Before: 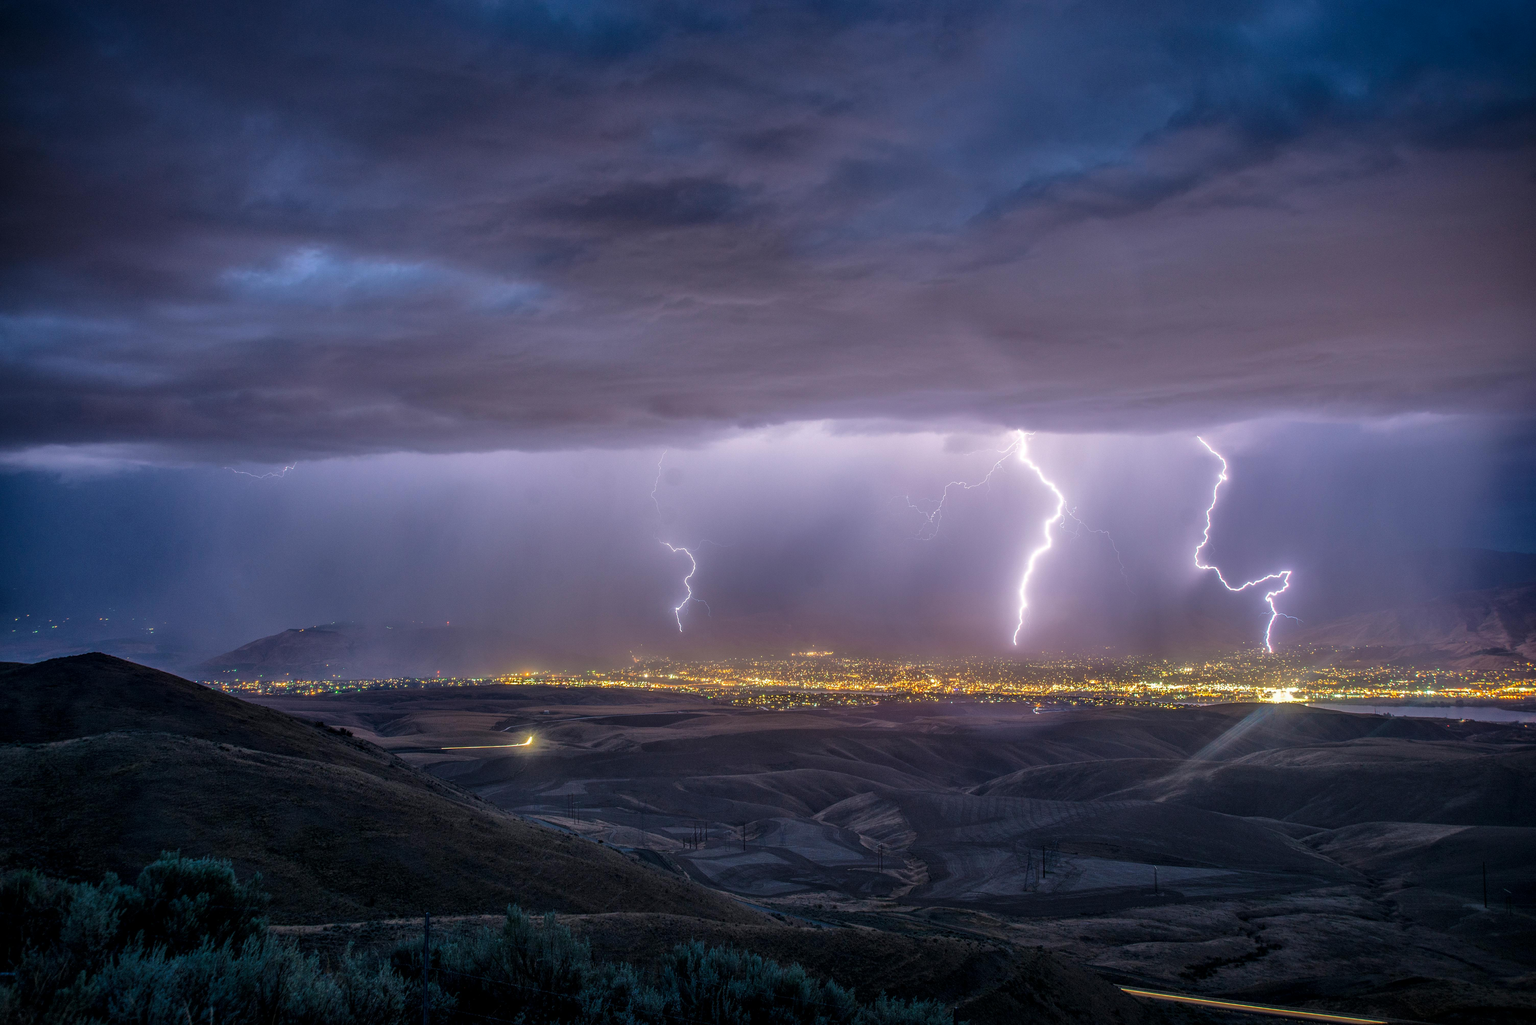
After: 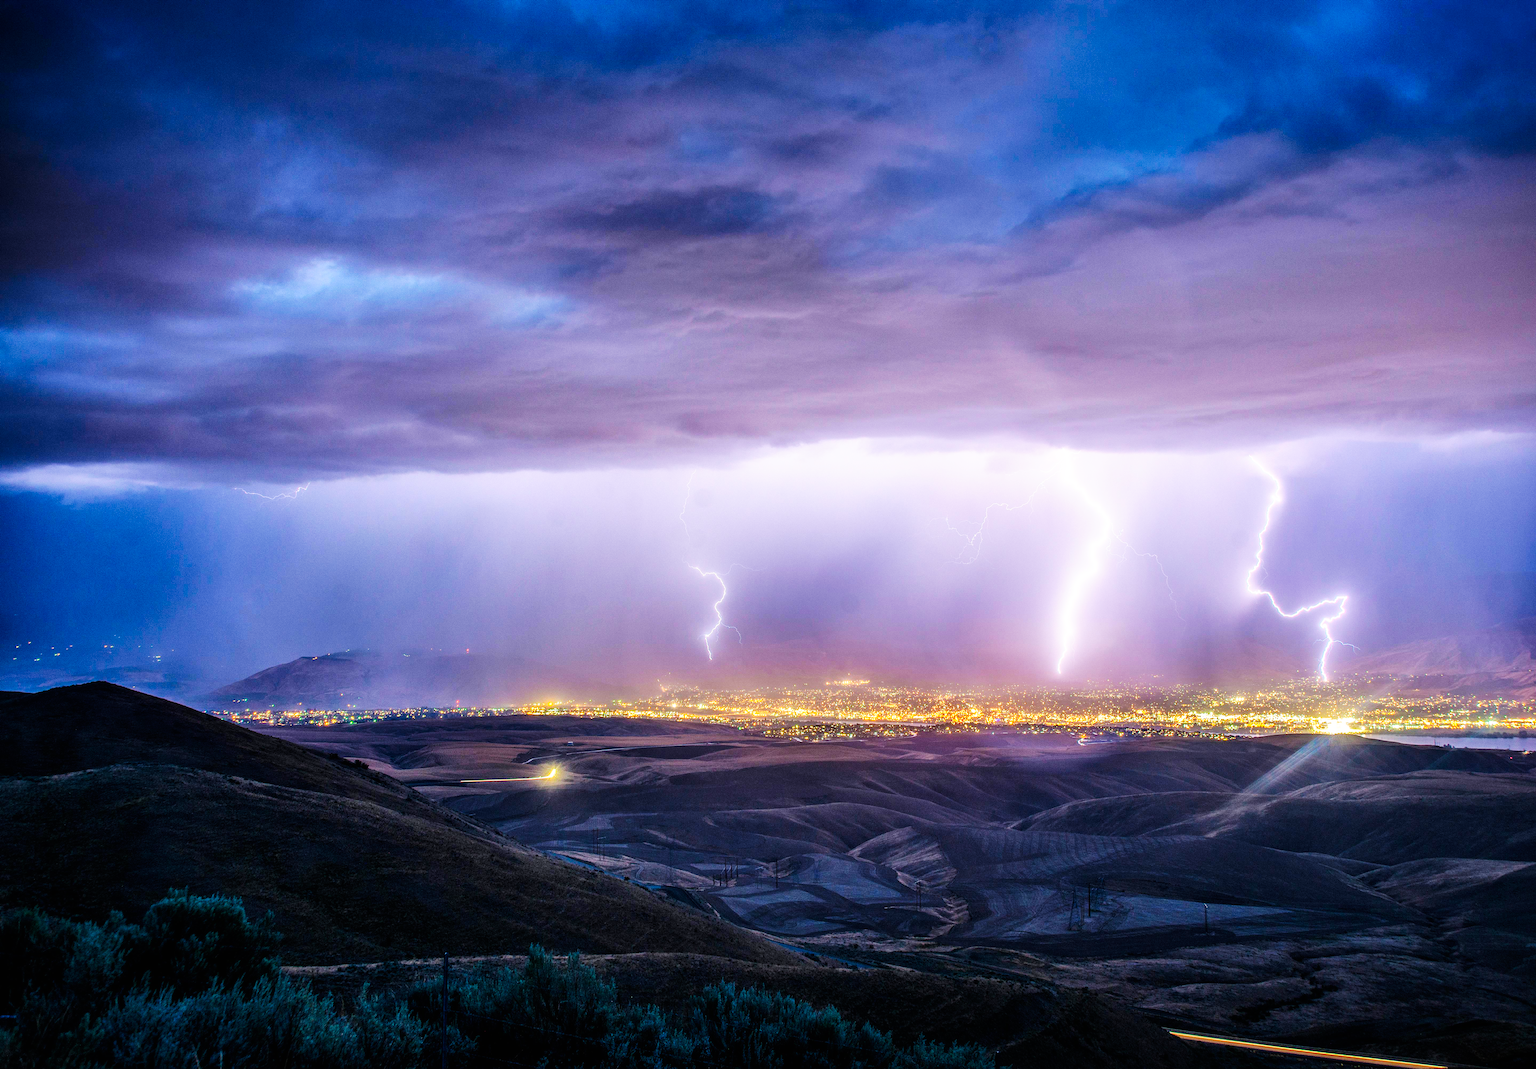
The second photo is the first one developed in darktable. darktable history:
base curve: curves: ch0 [(0, 0) (0.007, 0.004) (0.027, 0.03) (0.046, 0.07) (0.207, 0.54) (0.442, 0.872) (0.673, 0.972) (1, 1)], preserve colors none
contrast brightness saturation: saturation 0.18
crop: right 4.126%, bottom 0.031%
